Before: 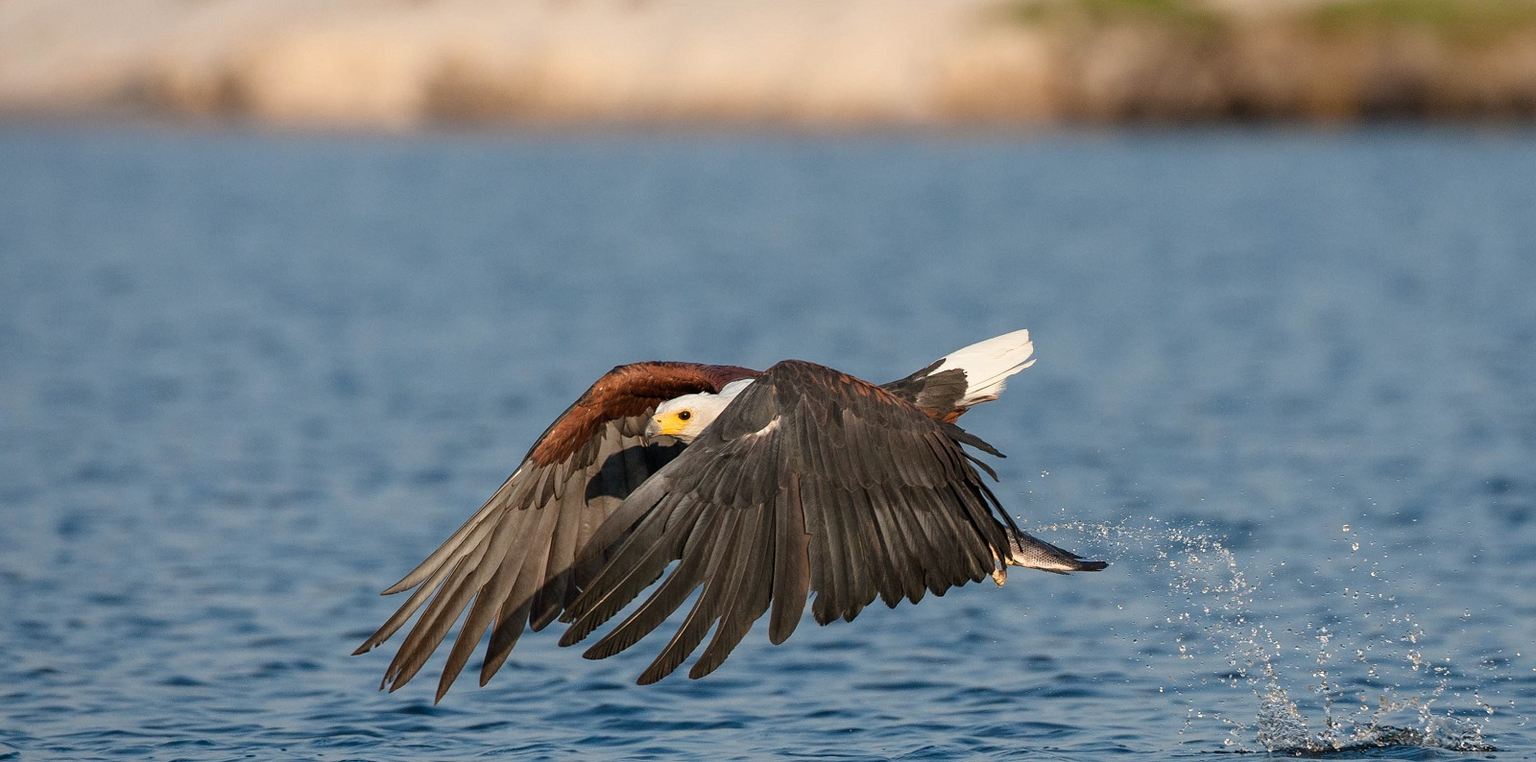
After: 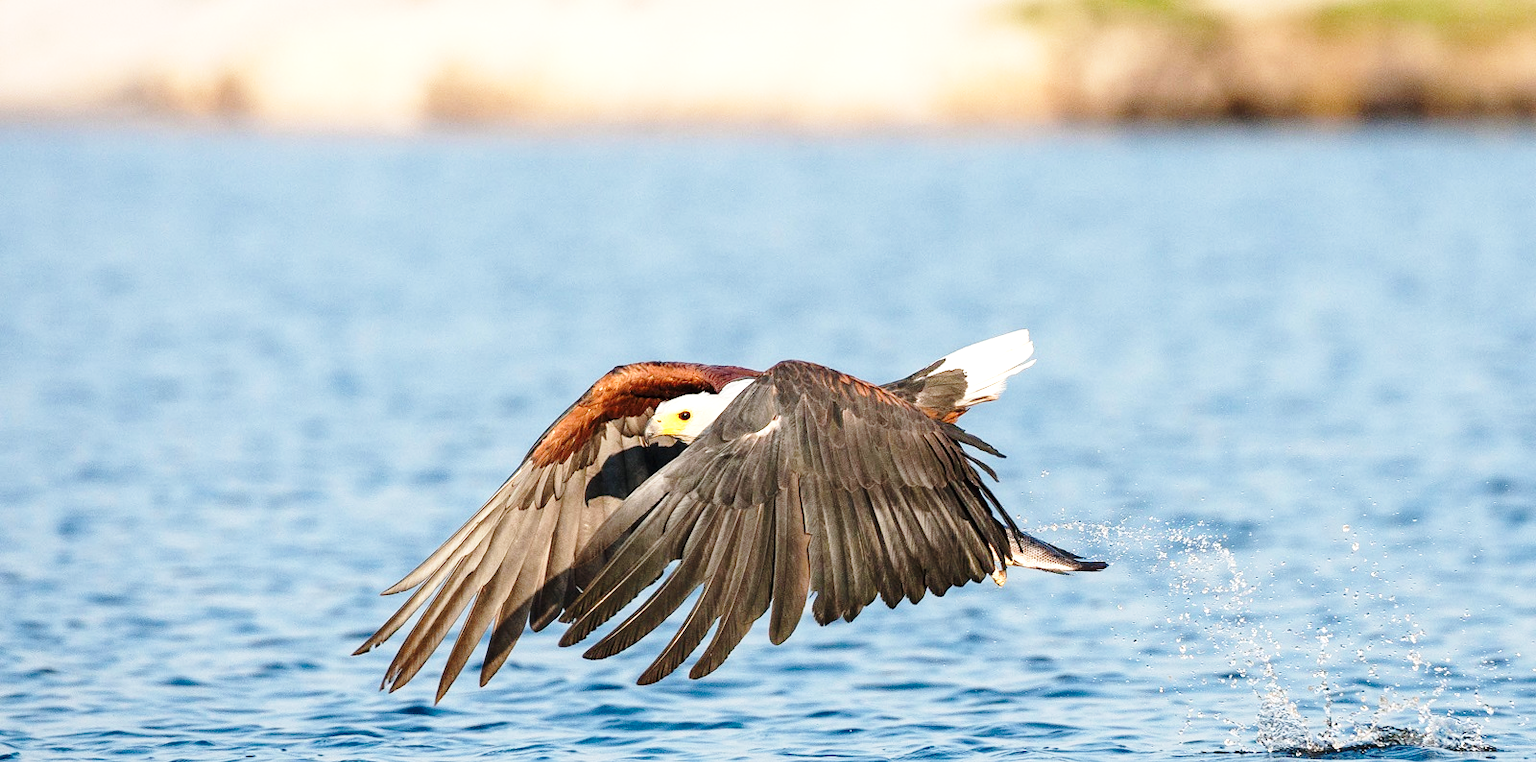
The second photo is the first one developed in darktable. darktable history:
exposure: black level correction 0, exposure 0.698 EV, compensate highlight preservation false
base curve: curves: ch0 [(0, 0) (0.028, 0.03) (0.121, 0.232) (0.46, 0.748) (0.859, 0.968) (1, 1)], preserve colors none
